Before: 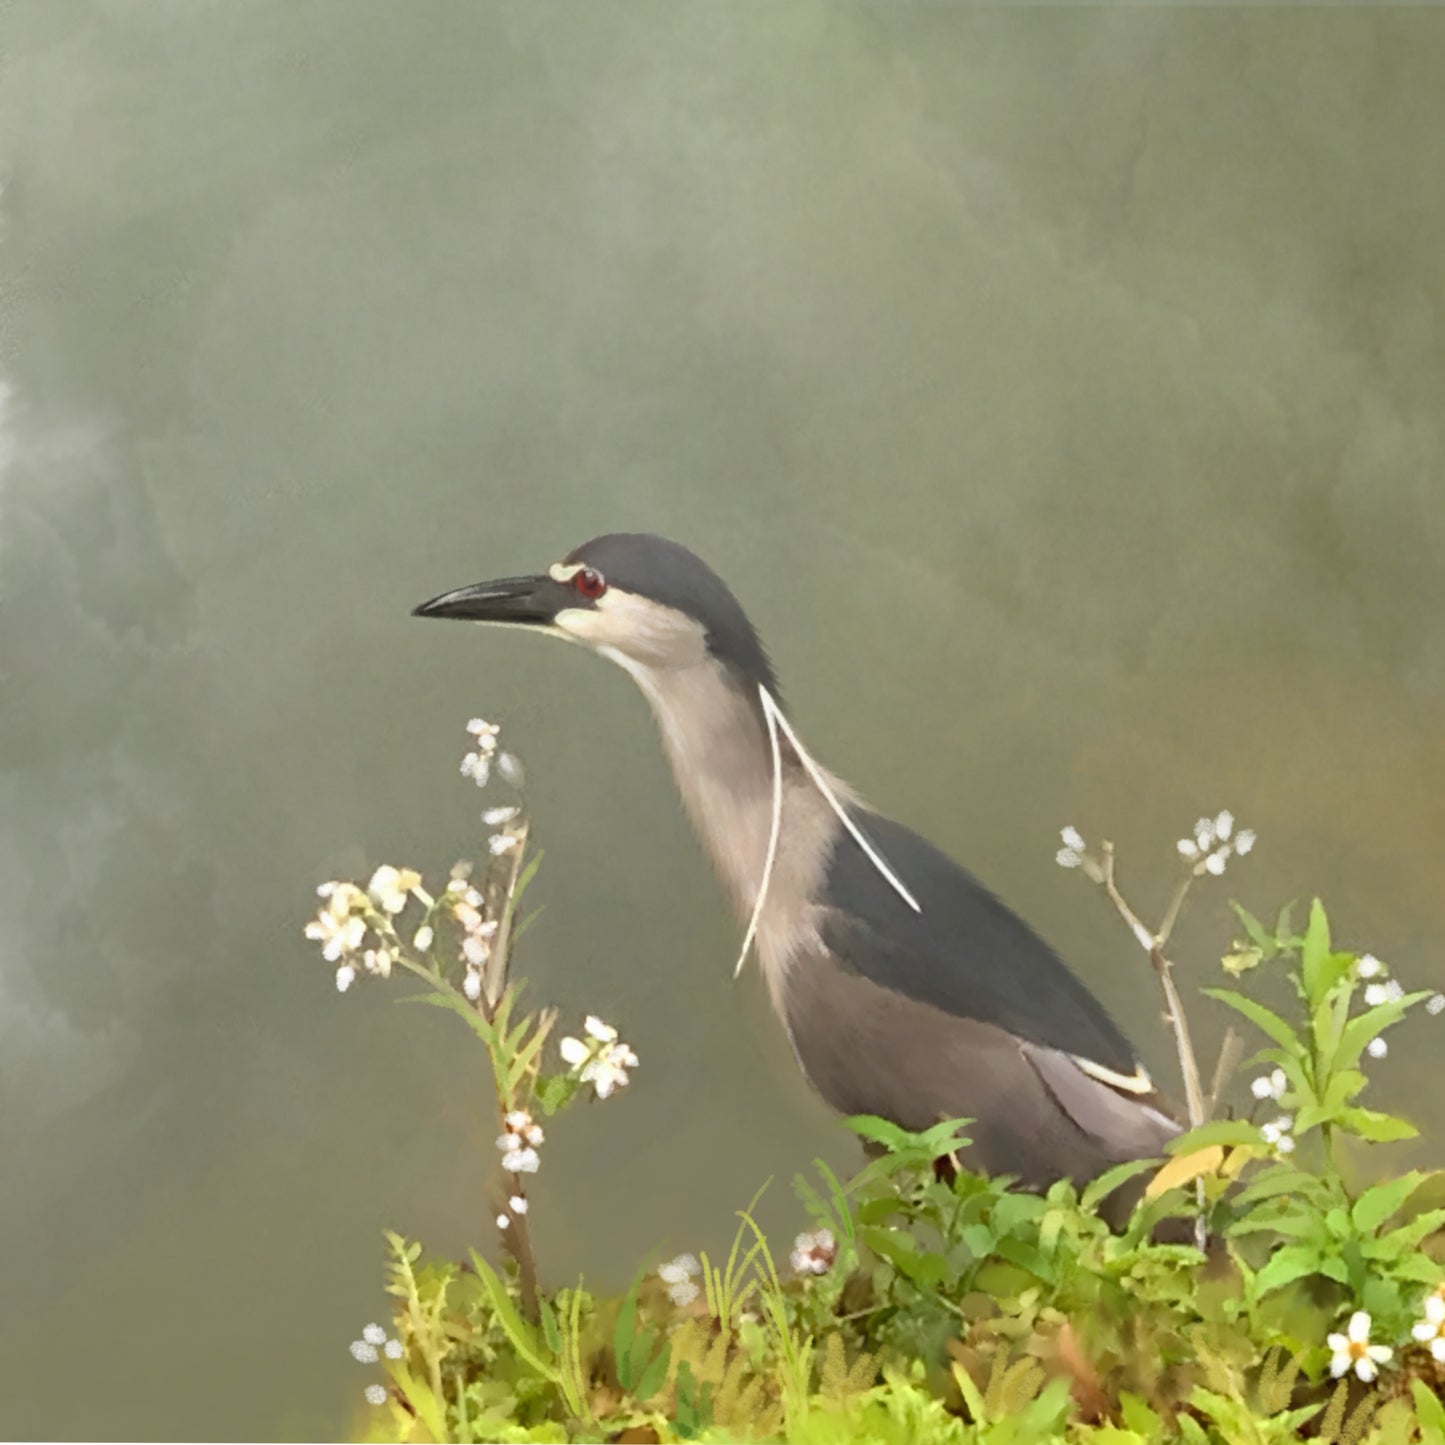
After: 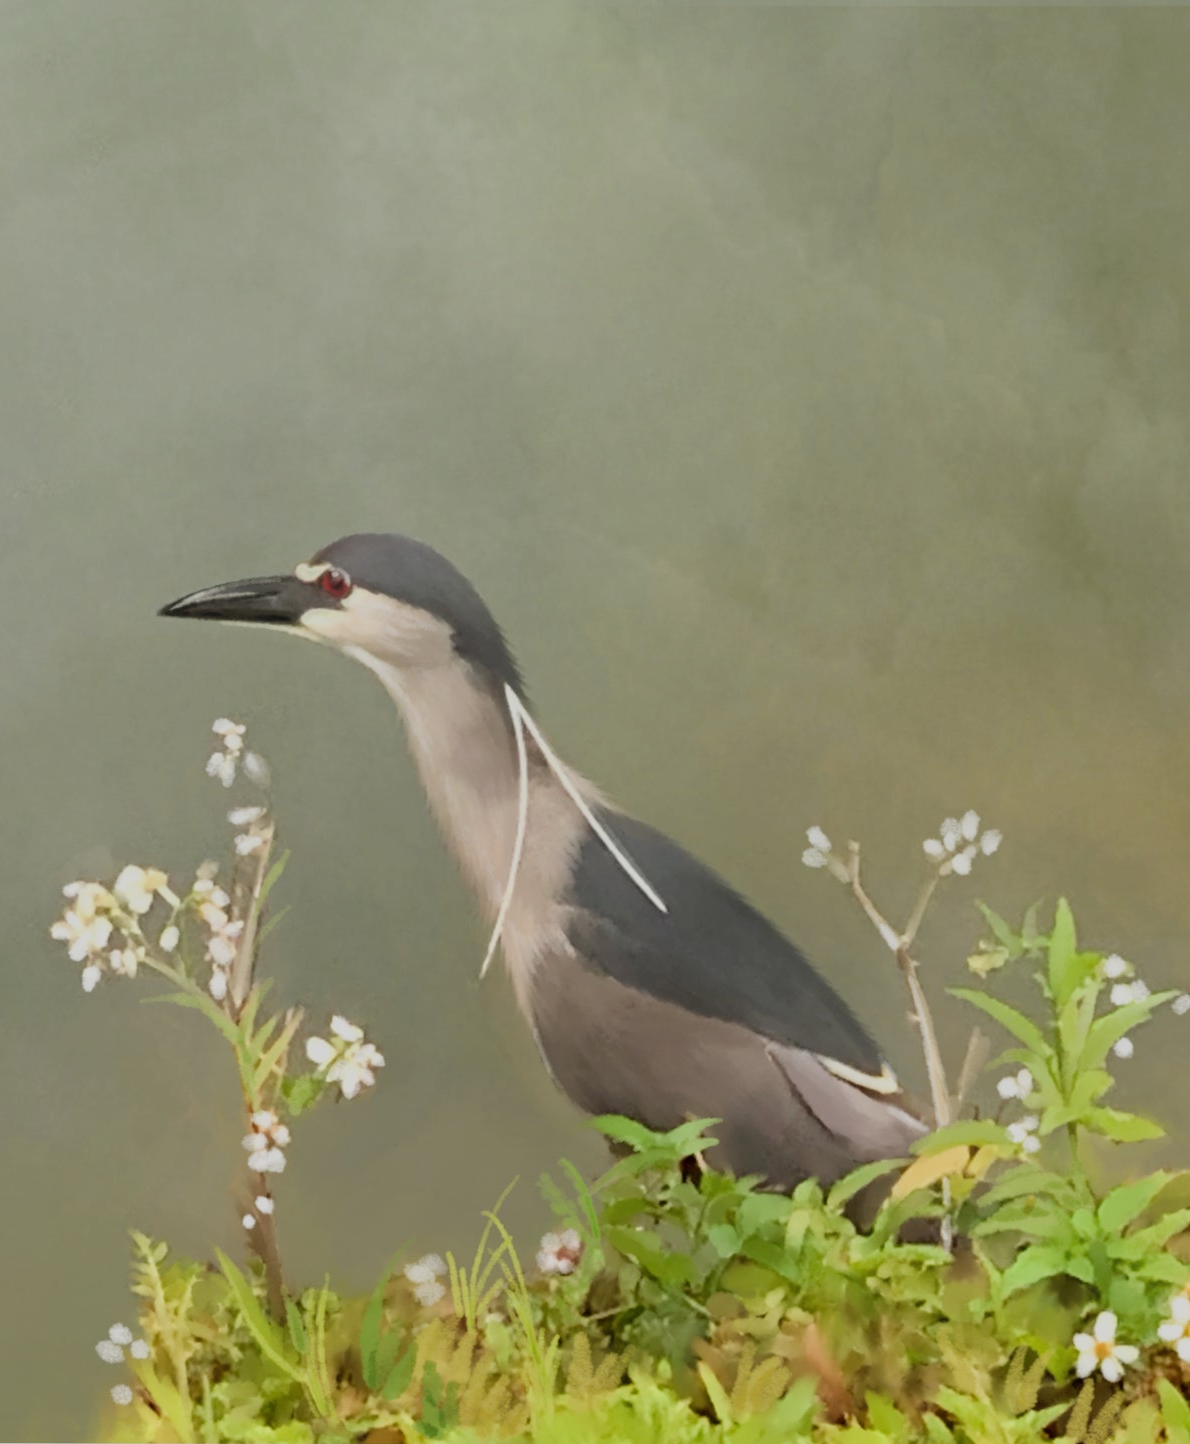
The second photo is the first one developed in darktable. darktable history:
crop: left 17.582%, bottom 0.031%
exposure: black level correction 0, compensate exposure bias true, compensate highlight preservation false
filmic rgb: black relative exposure -7.65 EV, white relative exposure 4.56 EV, hardness 3.61
